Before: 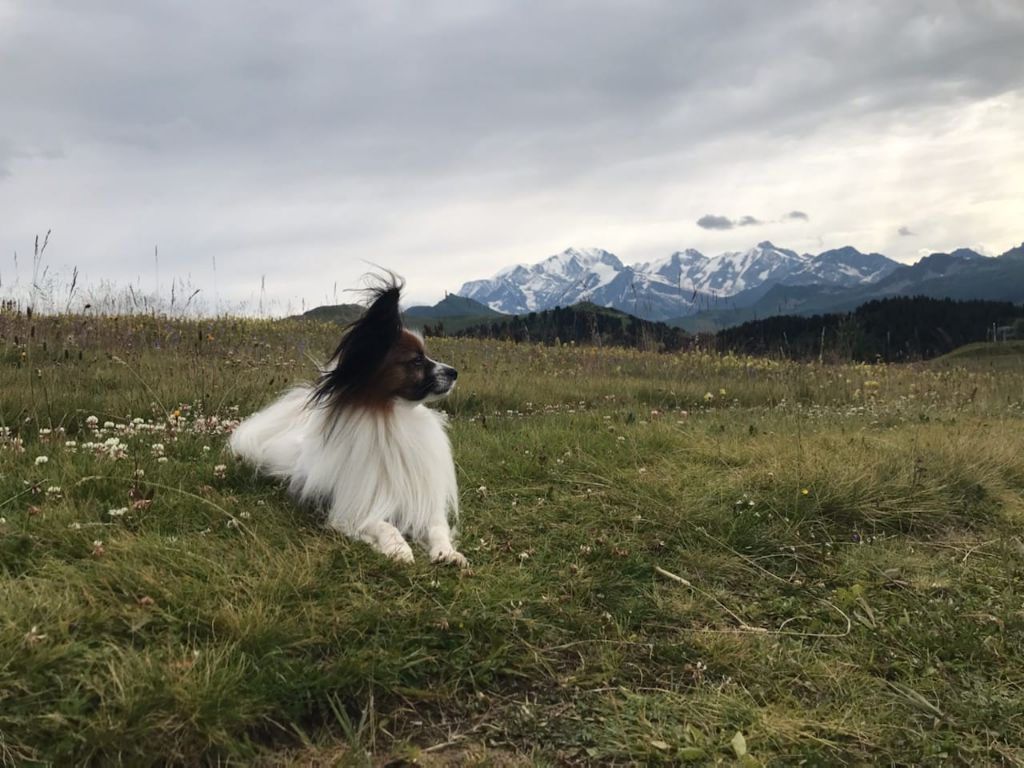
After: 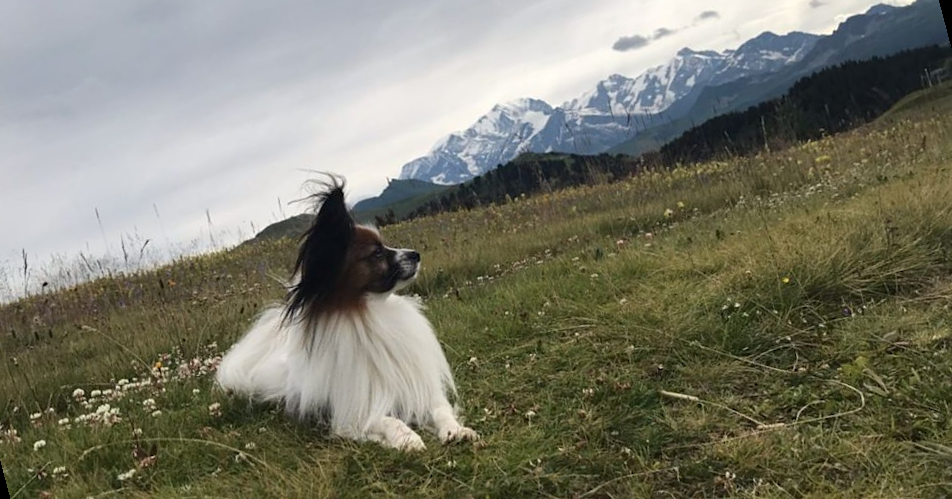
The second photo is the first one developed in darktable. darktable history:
sharpen: amount 0.2
rotate and perspective: rotation -14.8°, crop left 0.1, crop right 0.903, crop top 0.25, crop bottom 0.748
